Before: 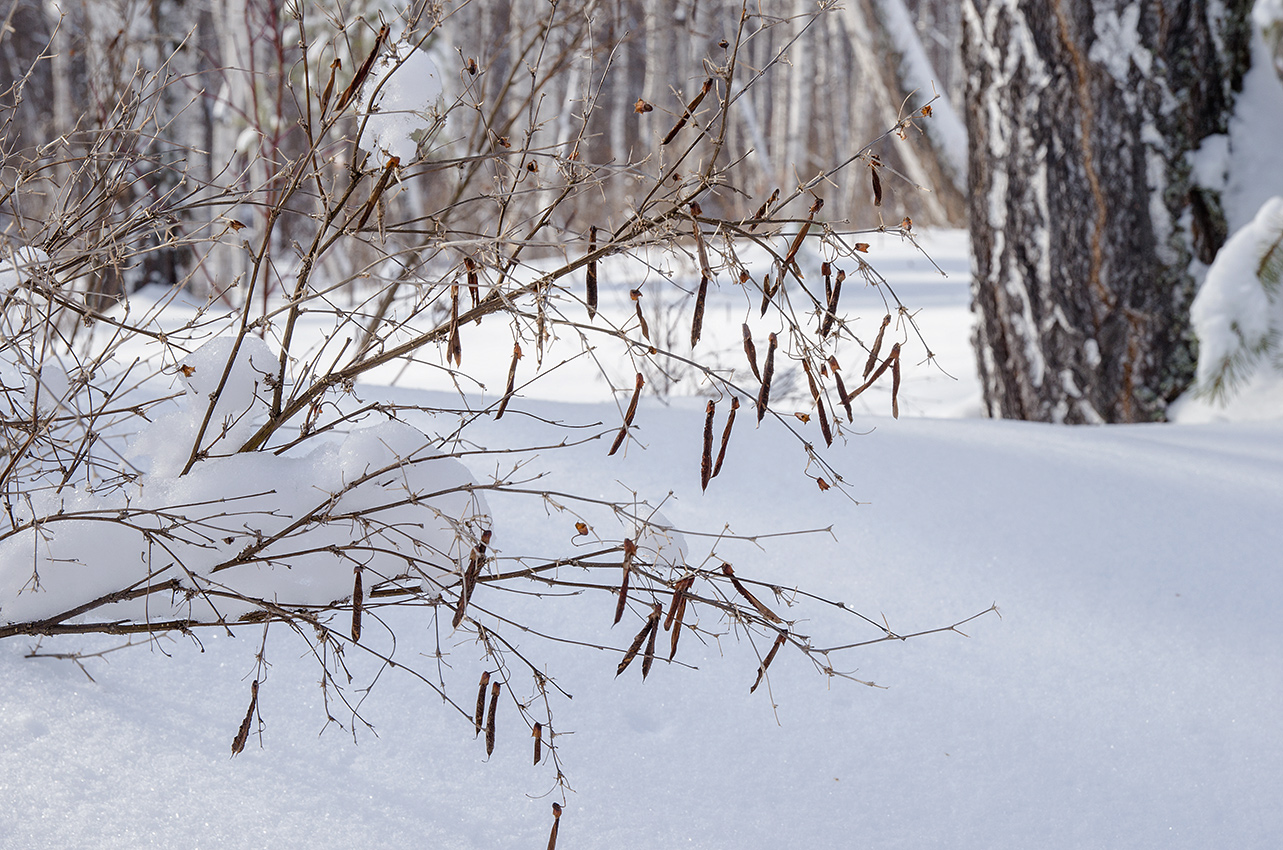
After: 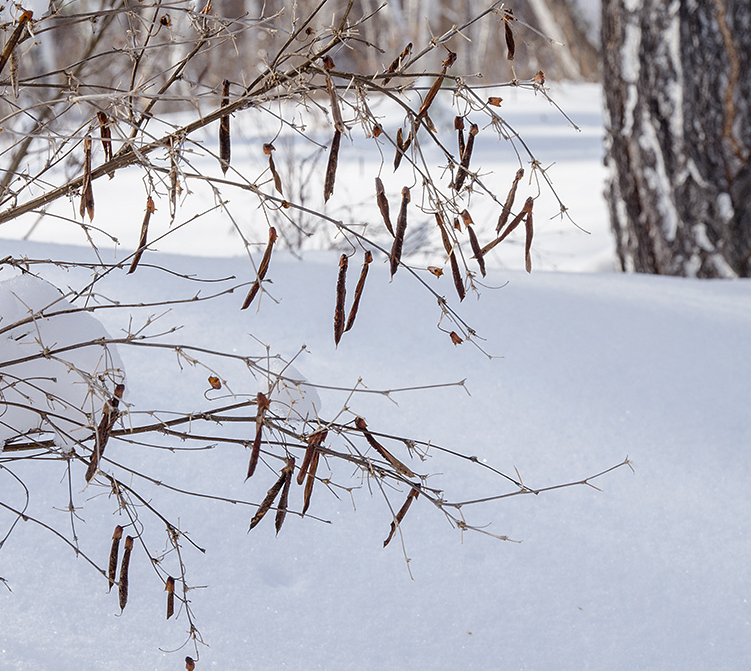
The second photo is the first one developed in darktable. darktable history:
crop and rotate: left 28.66%, top 17.335%, right 12.754%, bottom 3.613%
